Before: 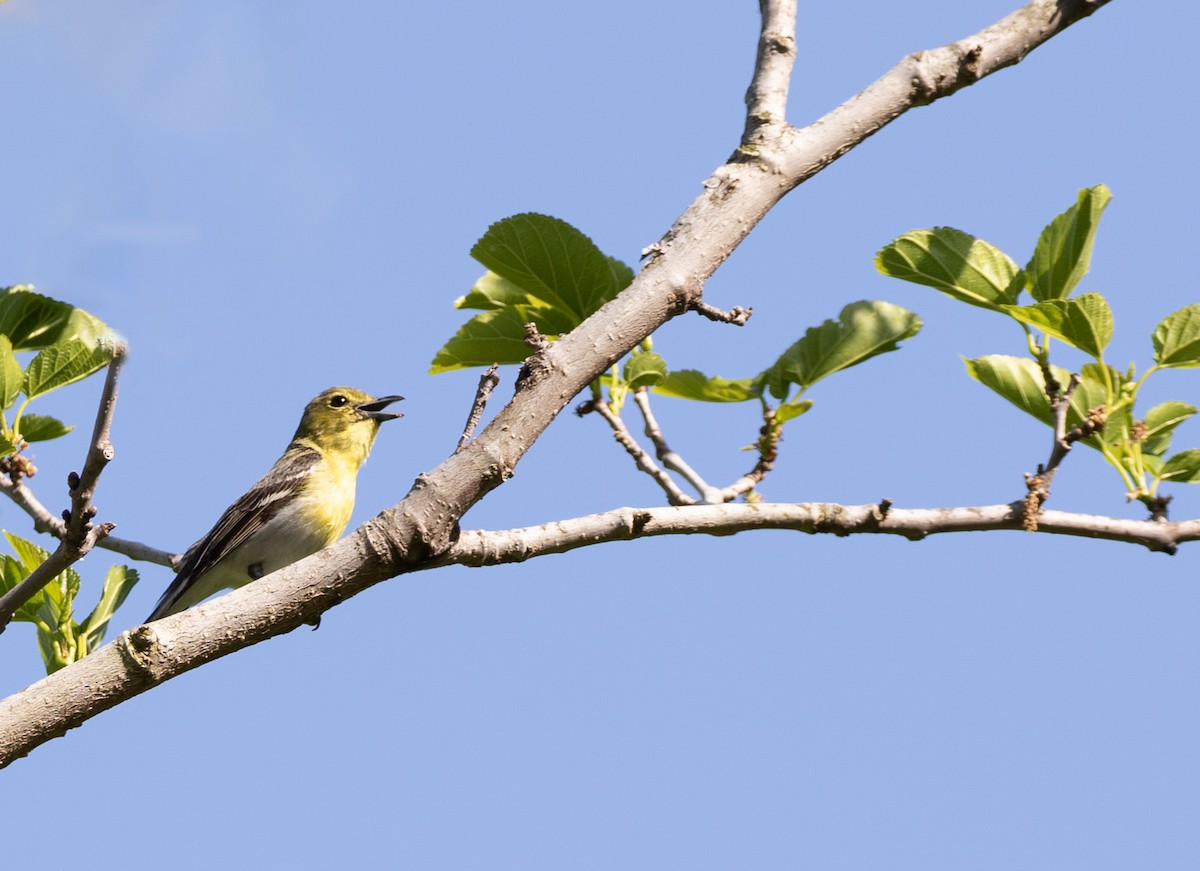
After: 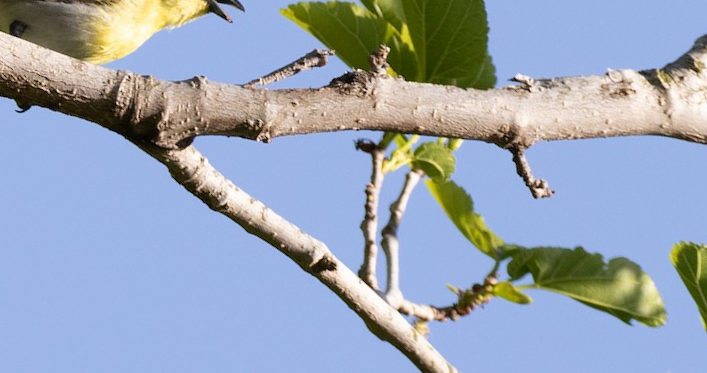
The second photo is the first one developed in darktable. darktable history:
crop and rotate: angle -44.89°, top 16.298%, right 0.913%, bottom 11.621%
